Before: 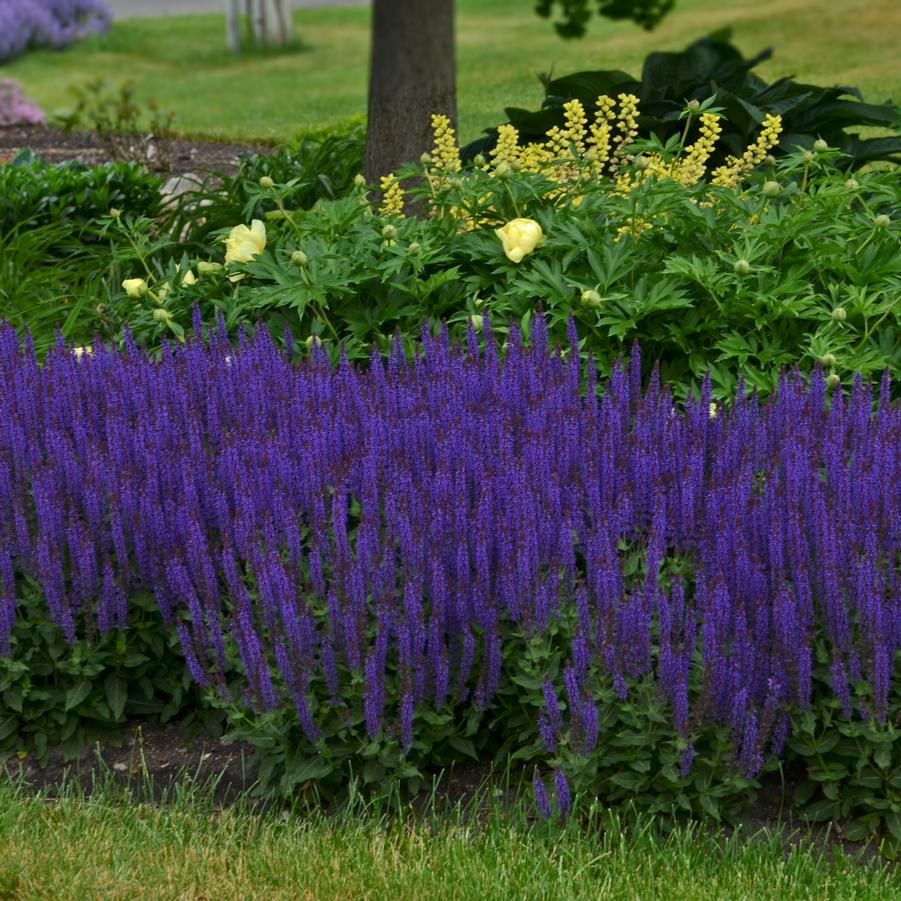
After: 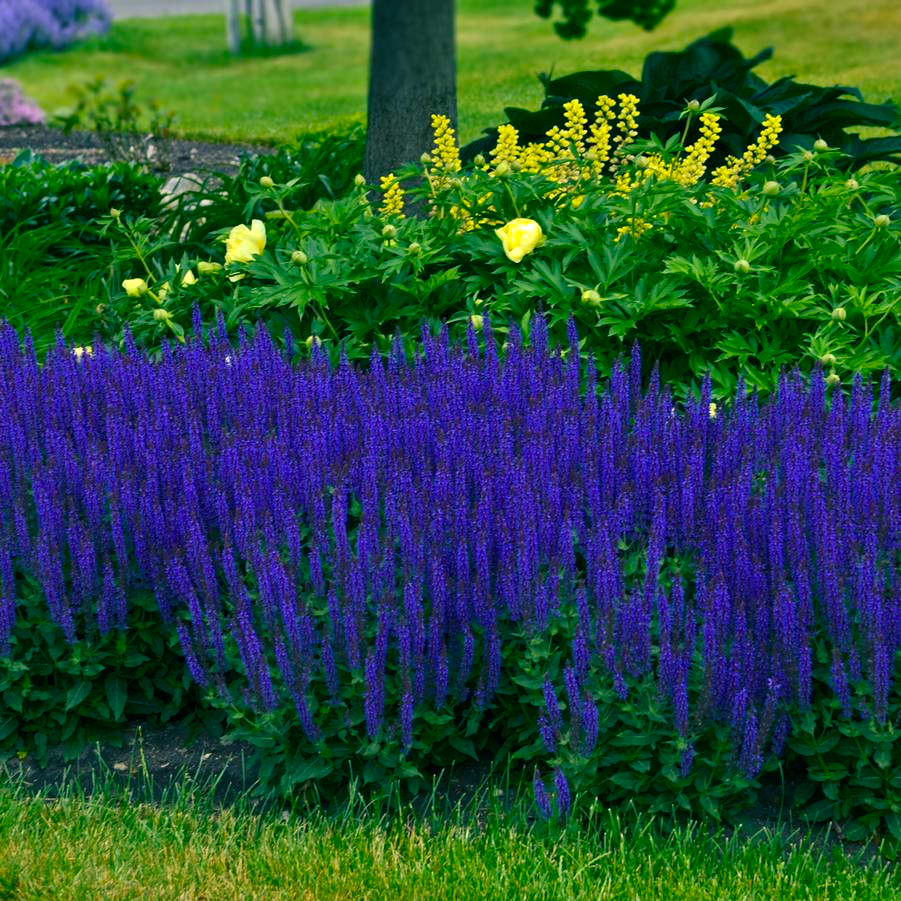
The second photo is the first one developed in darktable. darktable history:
color balance rgb: shadows lift › luminance -28.631%, shadows lift › chroma 10.068%, shadows lift › hue 231.97°, perceptual saturation grading › global saturation 25.383%, perceptual brilliance grading › global brilliance 11.979%
